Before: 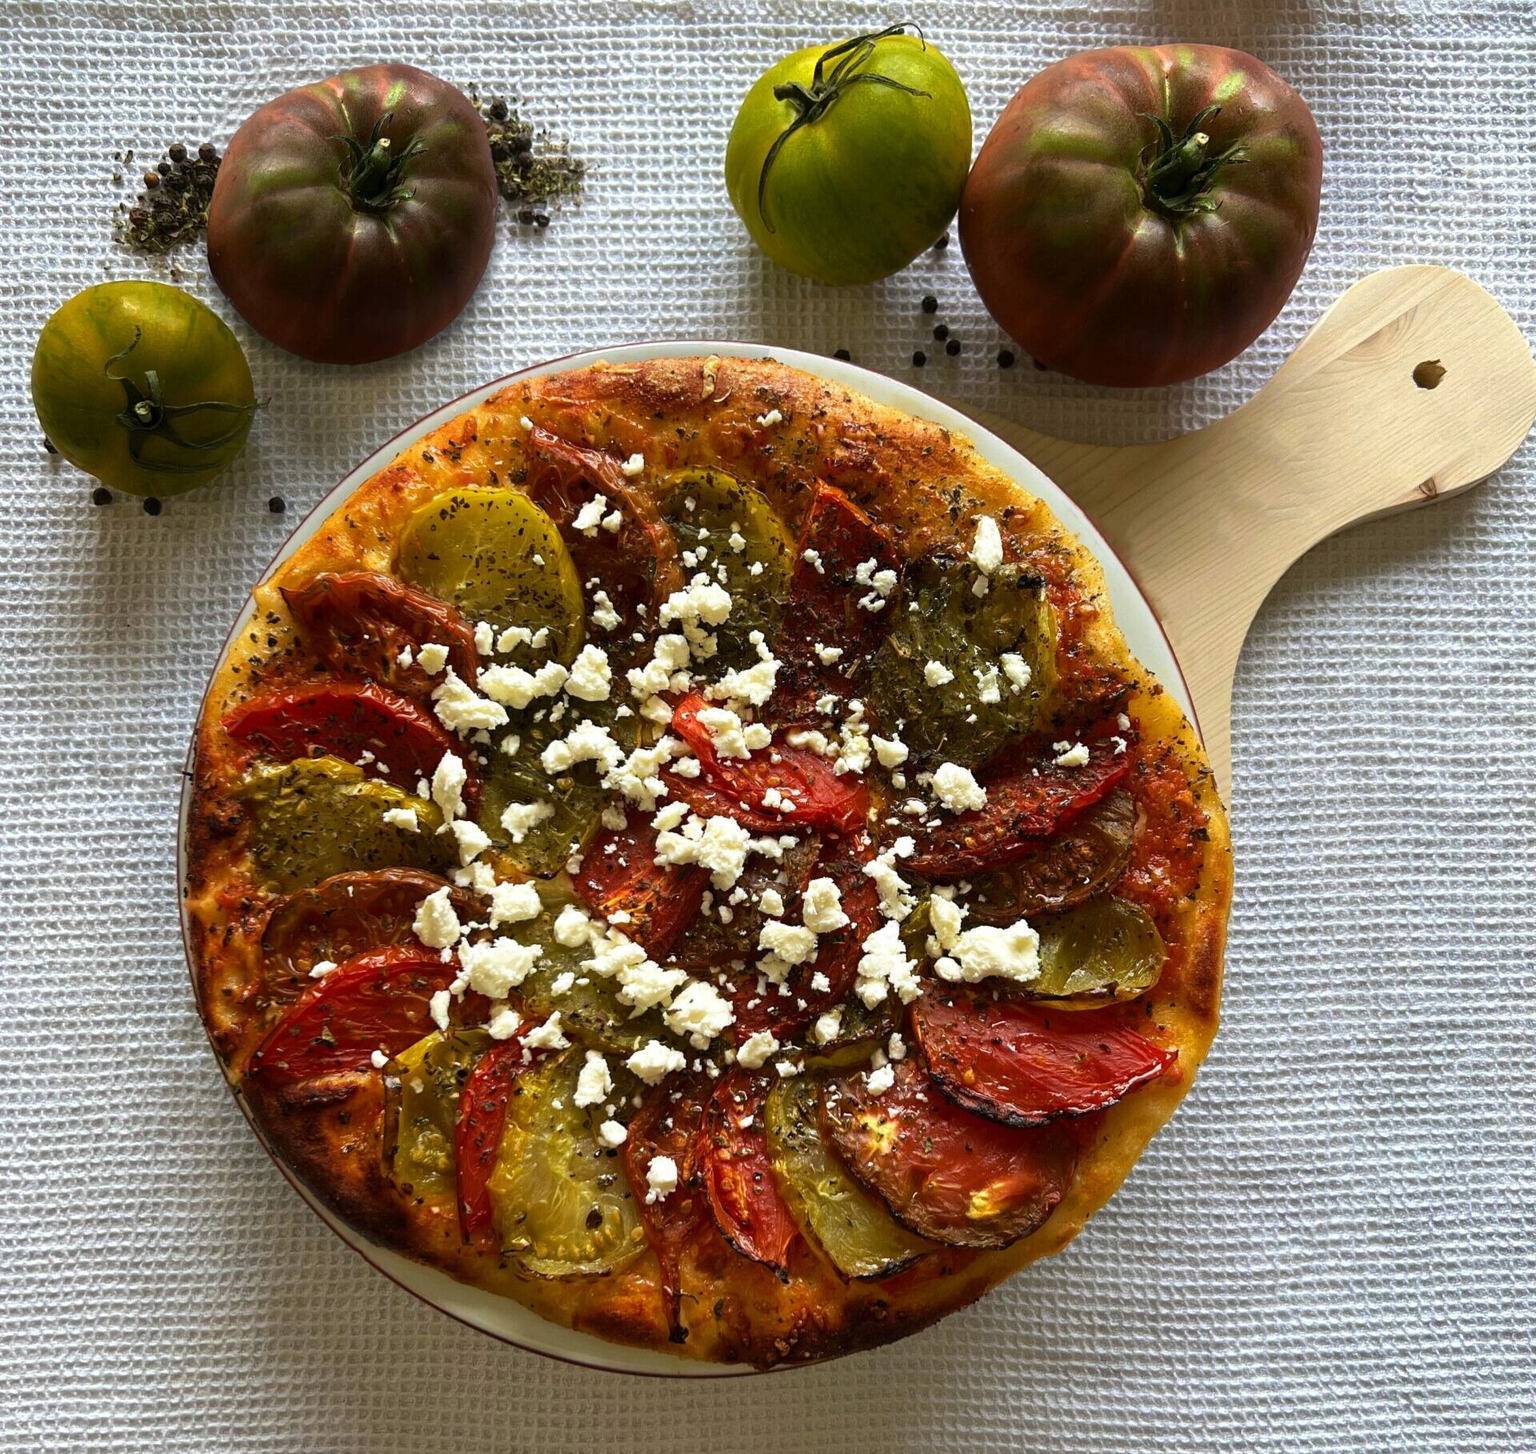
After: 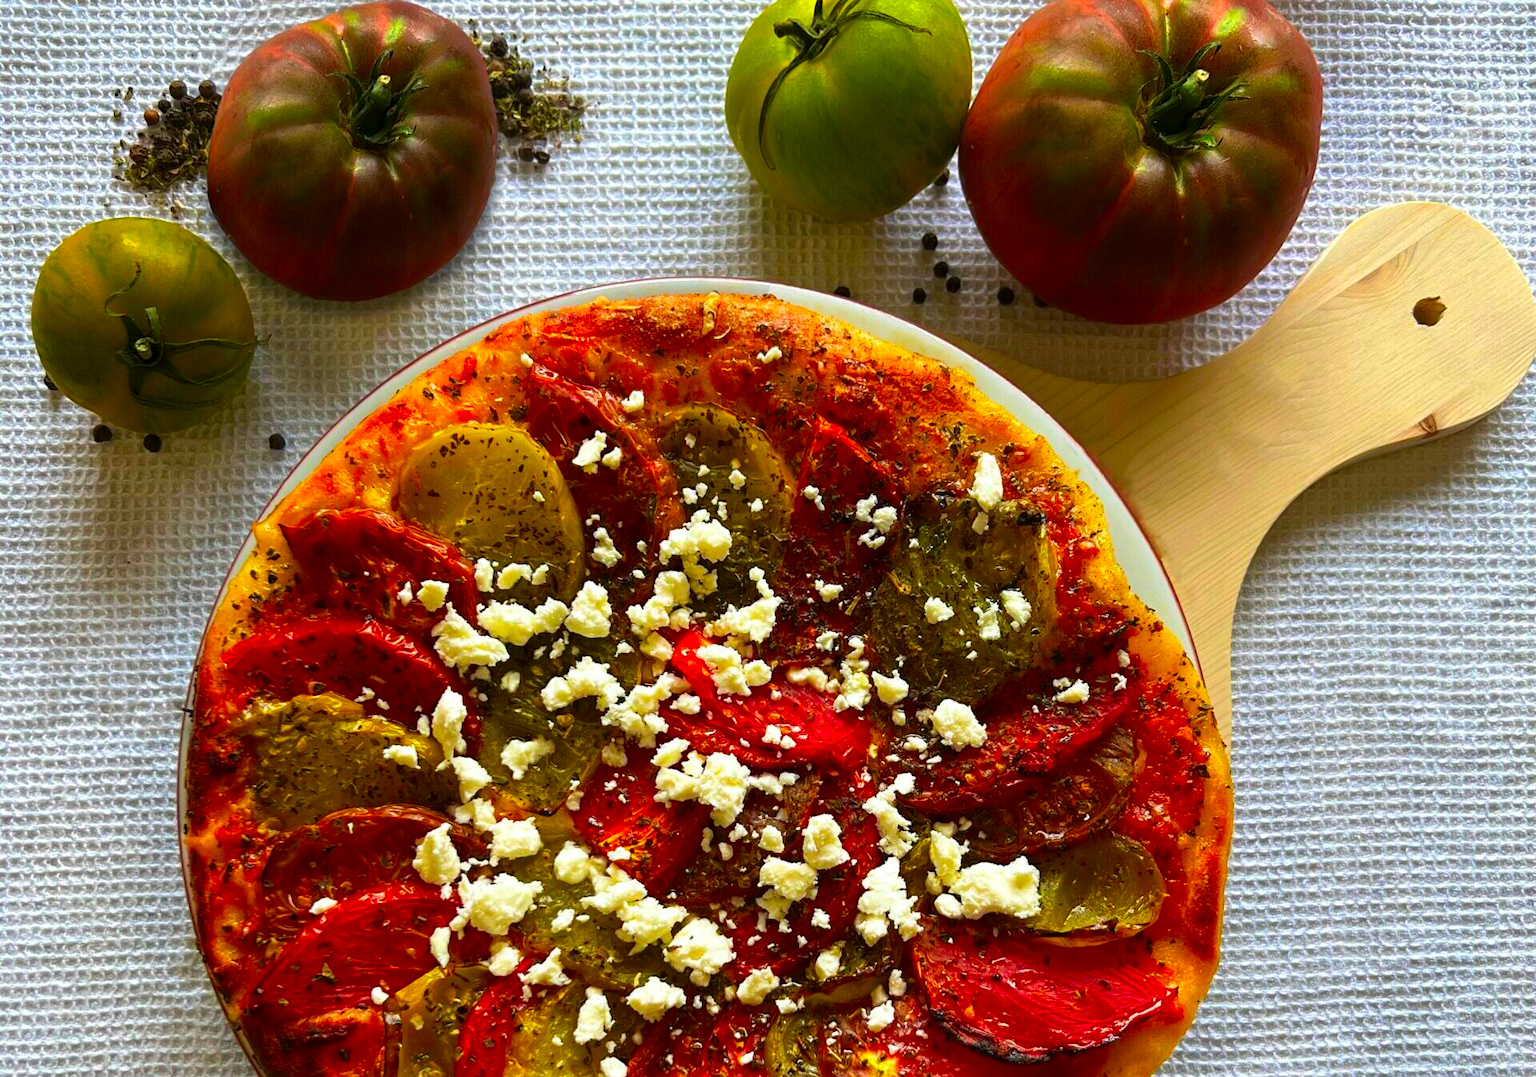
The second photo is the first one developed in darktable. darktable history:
crop: top 4.35%, bottom 21.477%
color correction: highlights b* -0.005, saturation 1.79
